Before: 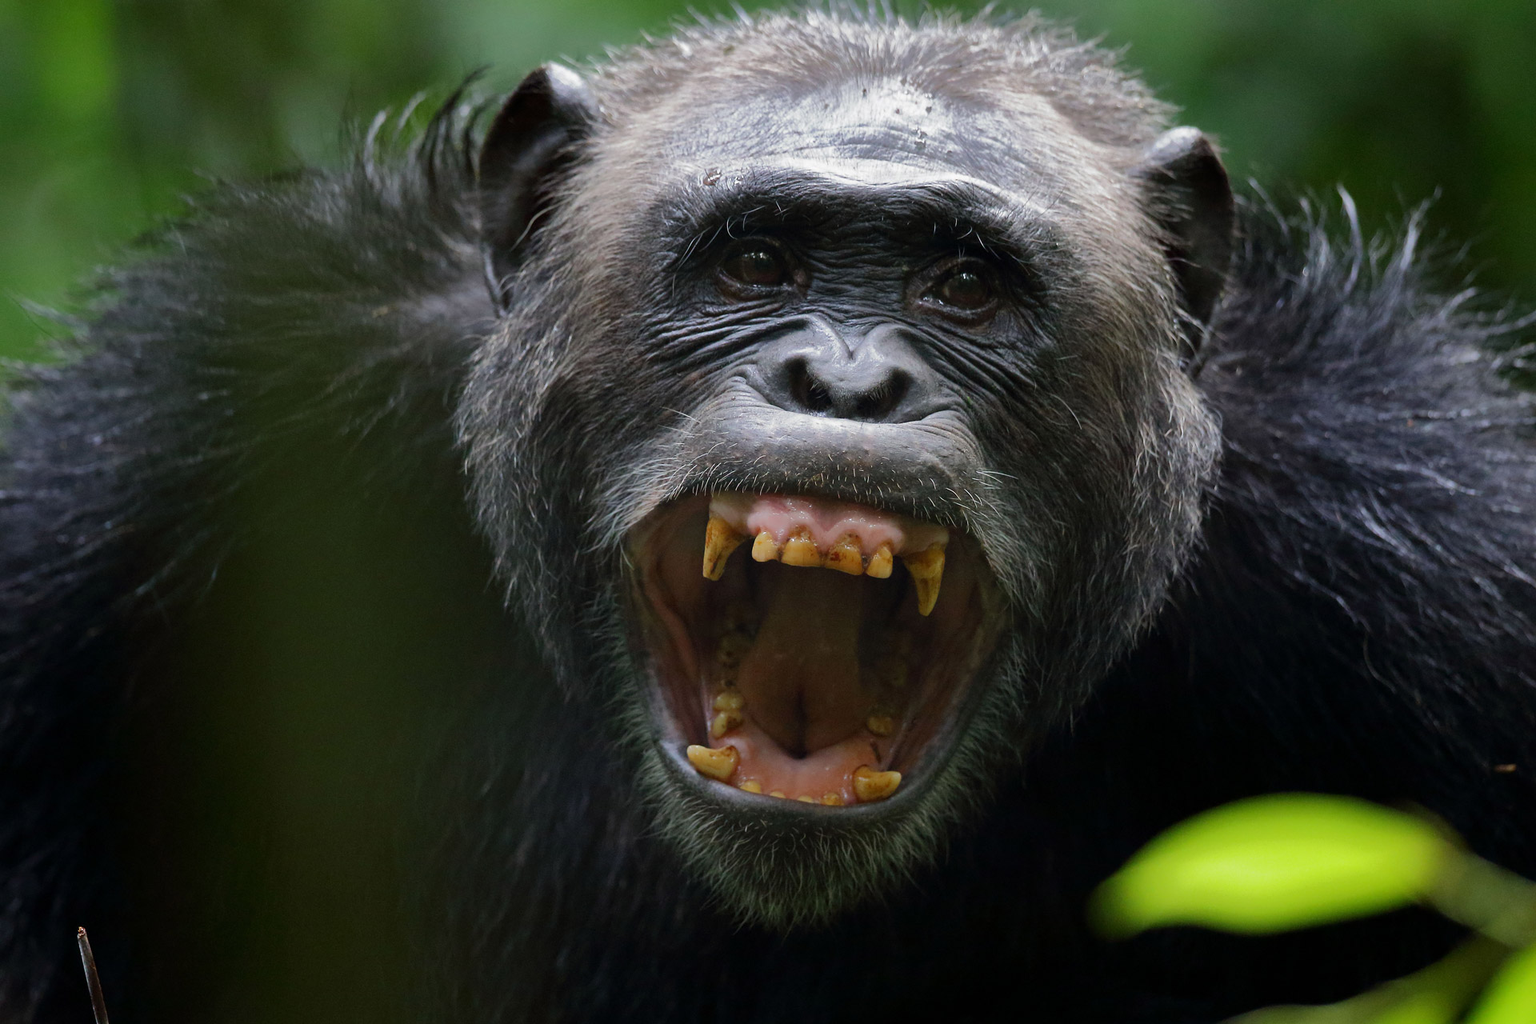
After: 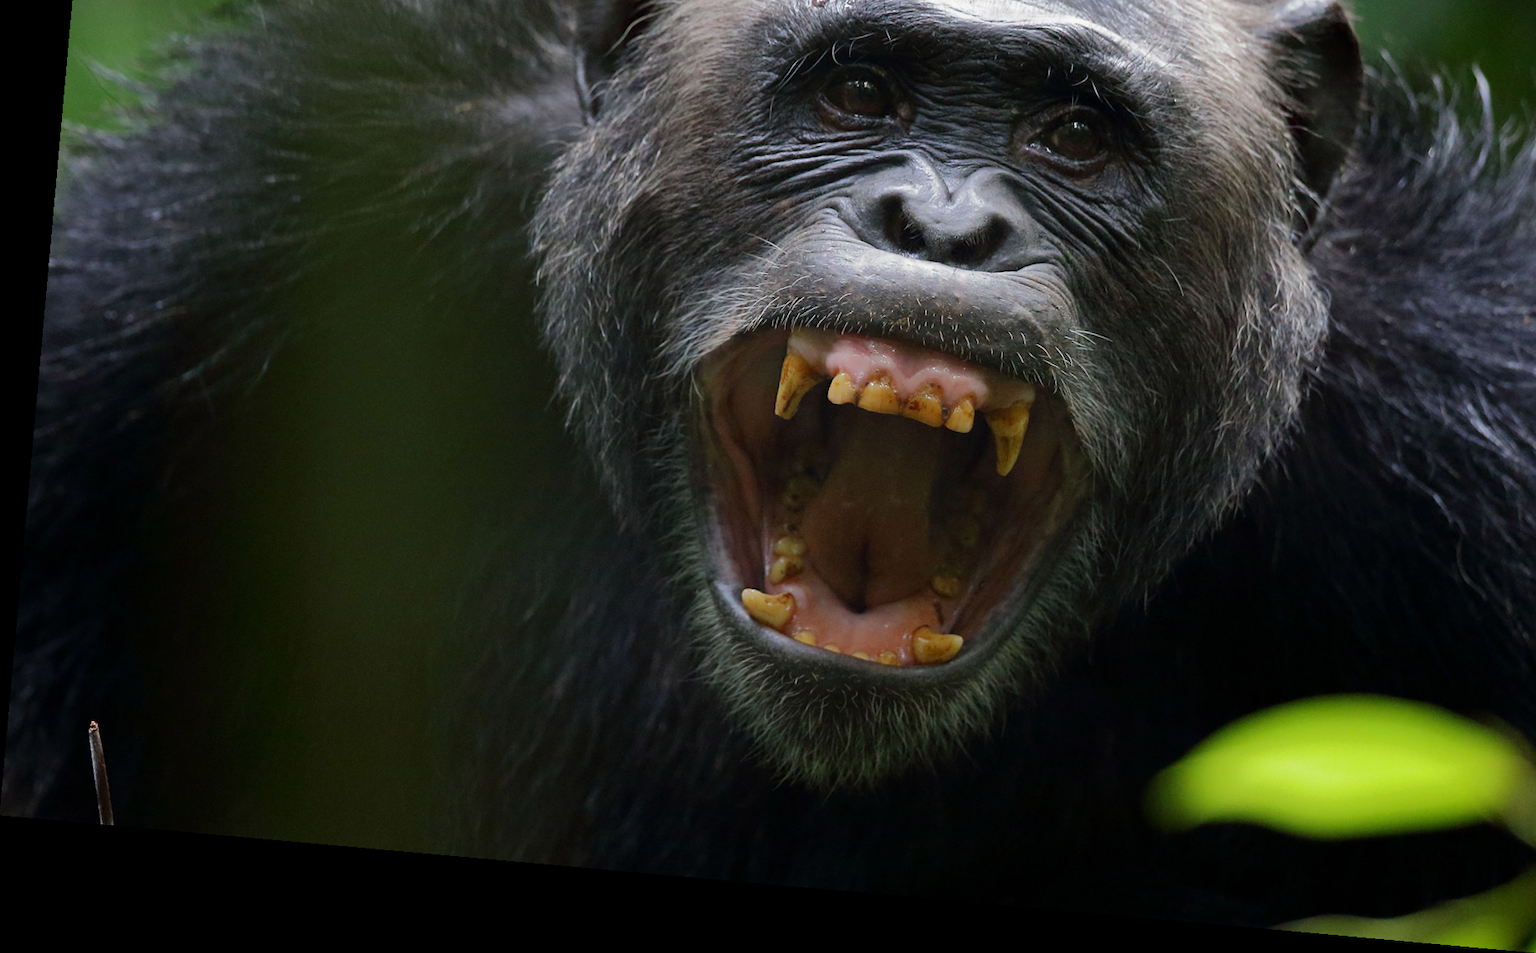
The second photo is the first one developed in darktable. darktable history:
rotate and perspective: rotation 5.12°, automatic cropping off
crop: top 20.916%, right 9.437%, bottom 0.316%
